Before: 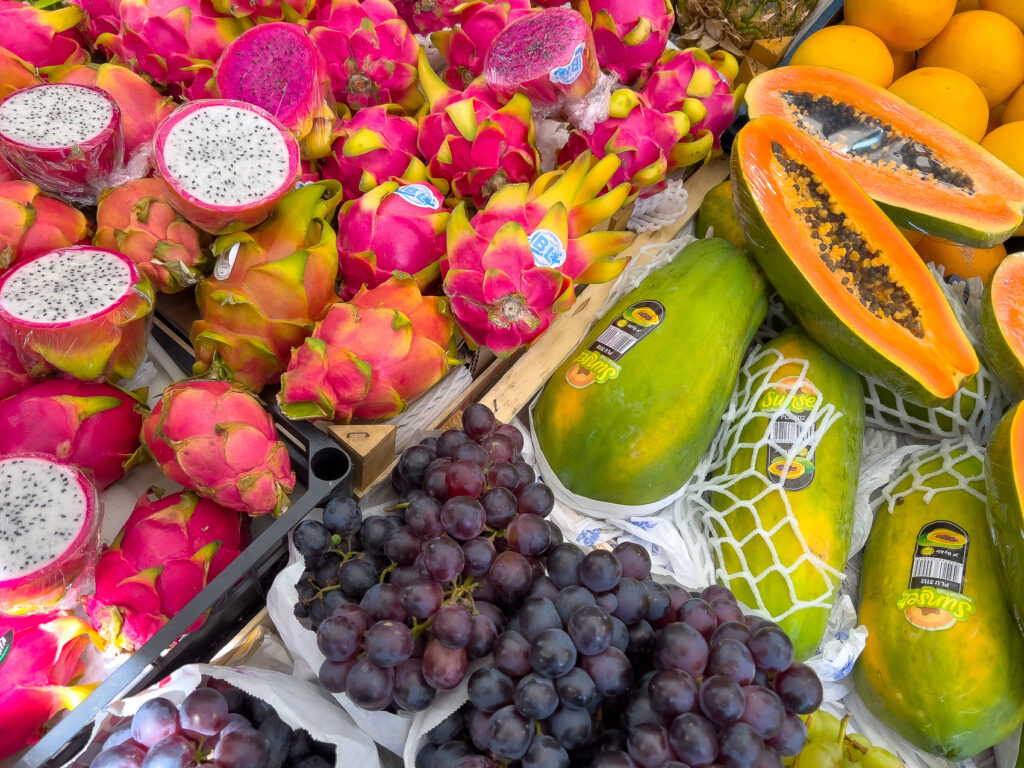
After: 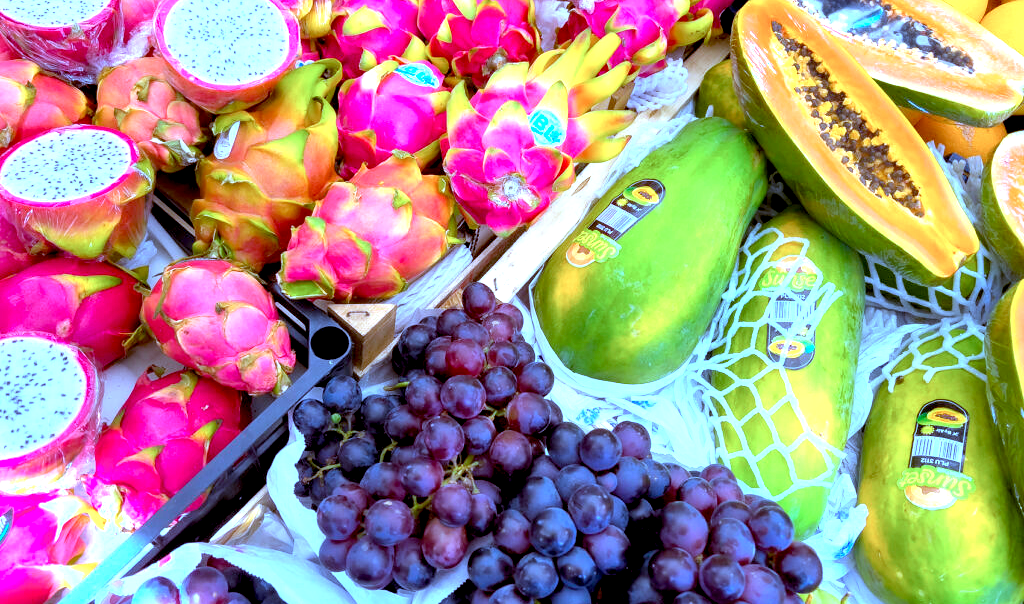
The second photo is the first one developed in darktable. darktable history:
crop and rotate: top 15.774%, bottom 5.506%
rgb levels: mode RGB, independent channels, levels [[0, 0.5, 1], [0, 0.521, 1], [0, 0.536, 1]]
color calibration: illuminant as shot in camera, x 0.442, y 0.413, temperature 2903.13 K
exposure: black level correction 0.011, exposure 1.088 EV, compensate exposure bias true, compensate highlight preservation false
